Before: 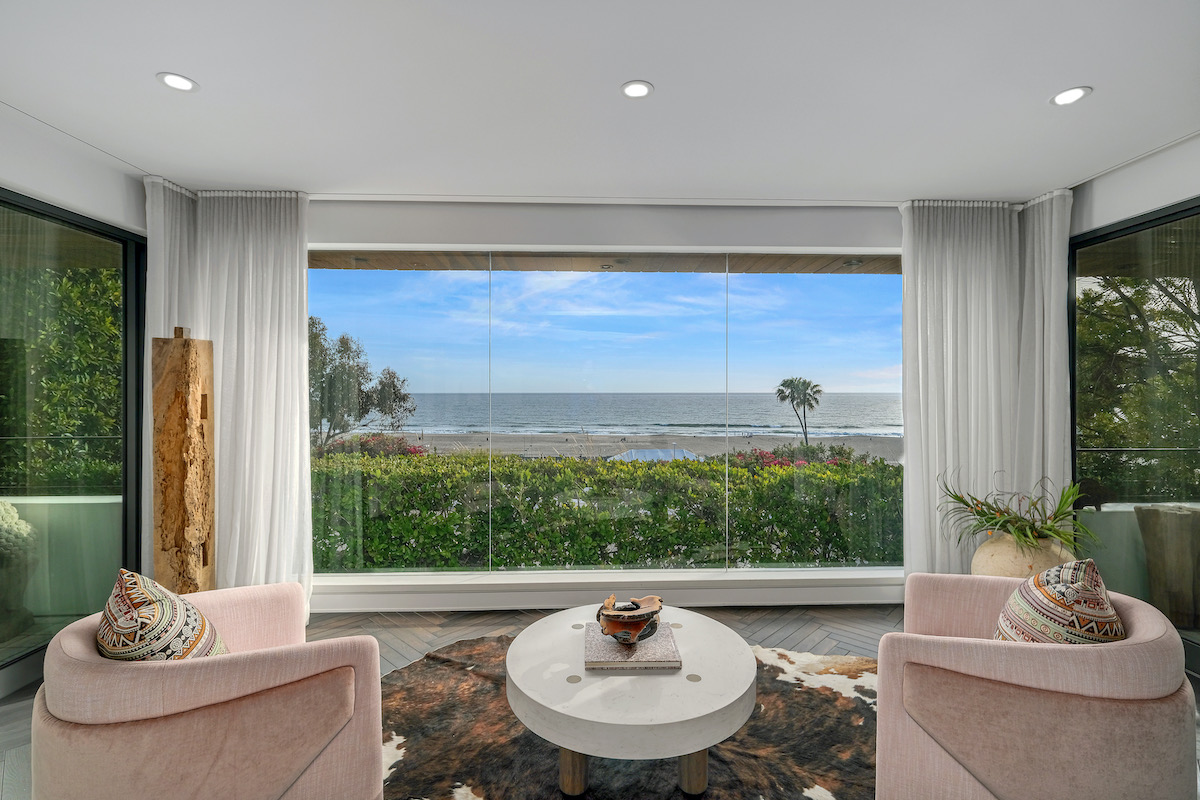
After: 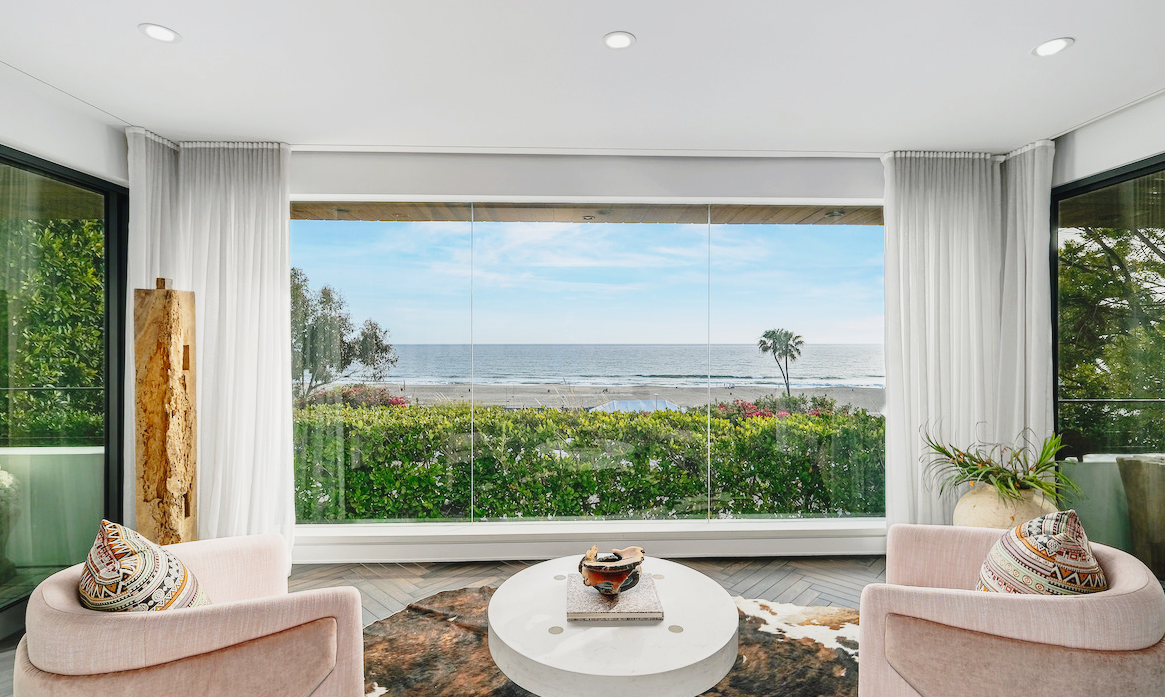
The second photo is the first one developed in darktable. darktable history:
crop: left 1.507%, top 6.147%, right 1.379%, bottom 6.637%
base curve: curves: ch0 [(0, 0) (0.028, 0.03) (0.121, 0.232) (0.46, 0.748) (0.859, 0.968) (1, 1)], preserve colors none
contrast brightness saturation: contrast -0.08, brightness -0.04, saturation -0.11
